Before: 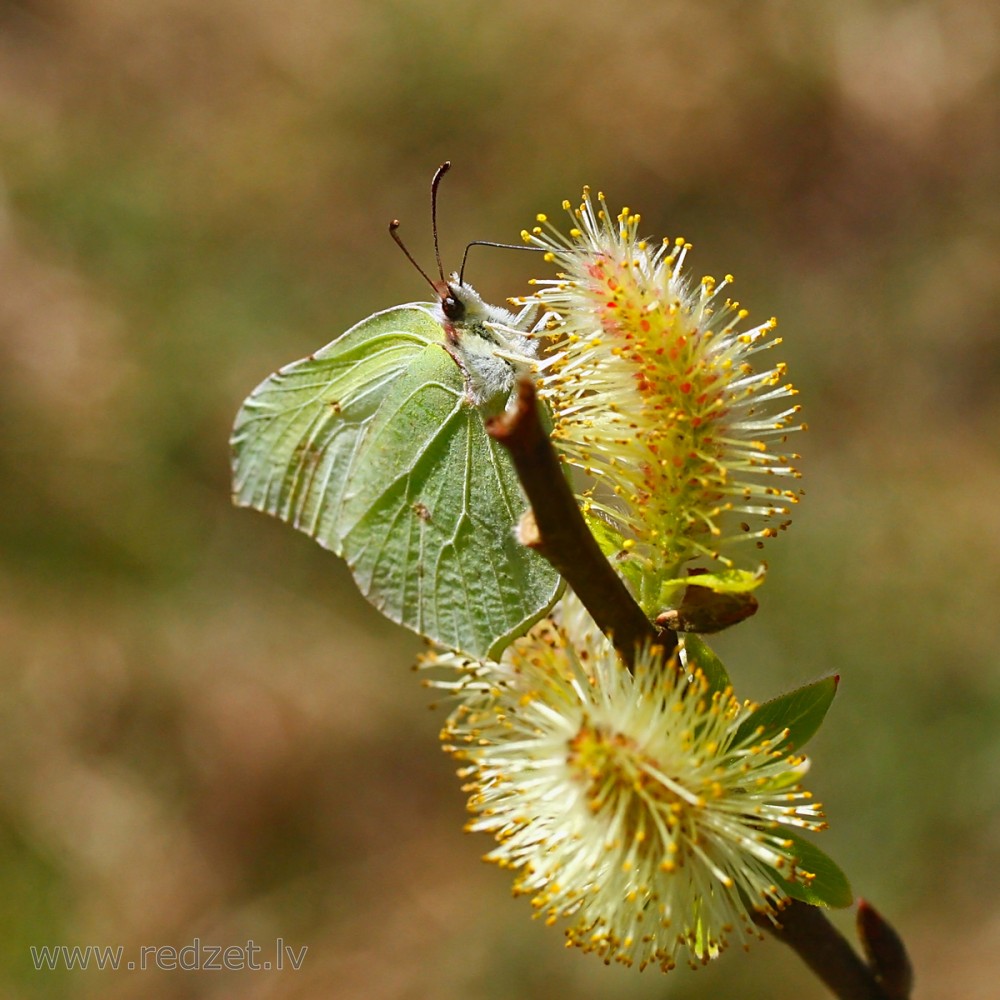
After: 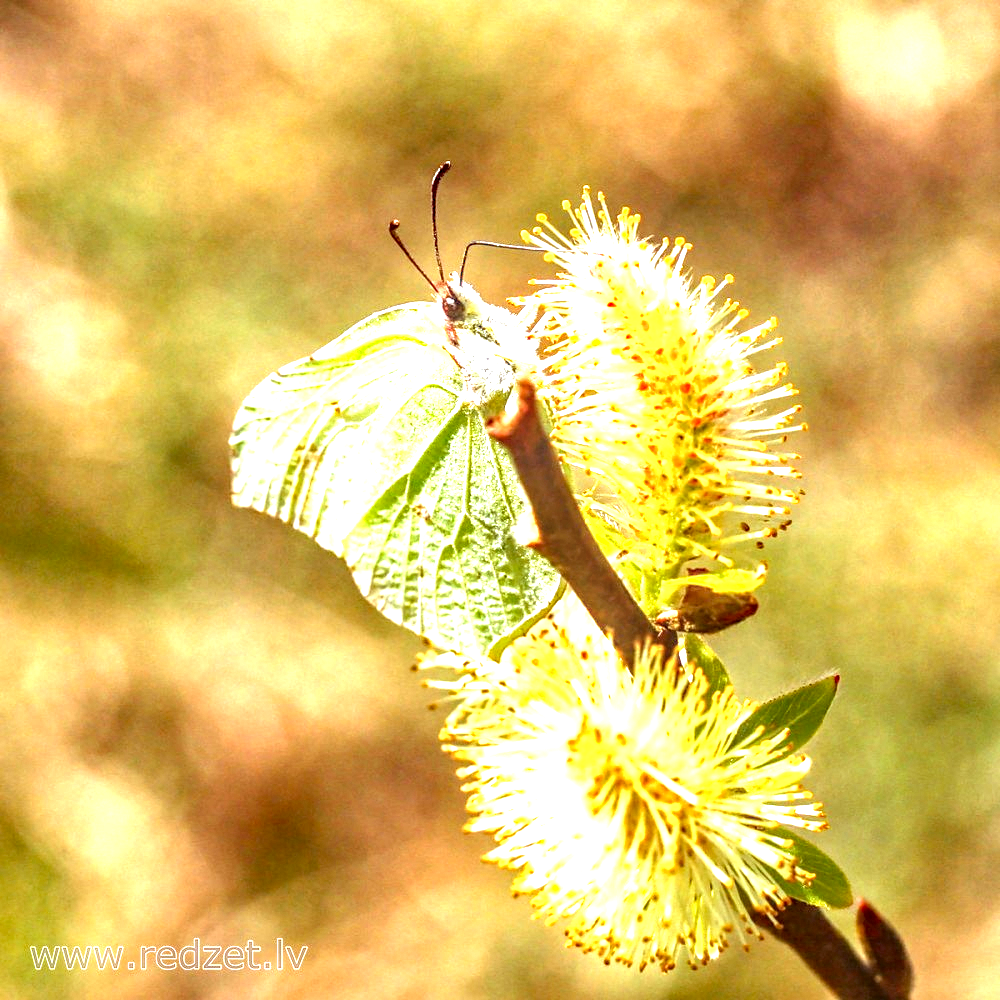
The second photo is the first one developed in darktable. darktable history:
rgb levels: mode RGB, independent channels, levels [[0, 0.474, 1], [0, 0.5, 1], [0, 0.5, 1]]
haze removal: compatibility mode true, adaptive false
local contrast: highlights 0%, shadows 0%, detail 182%
exposure: exposure 2 EV, compensate highlight preservation false
